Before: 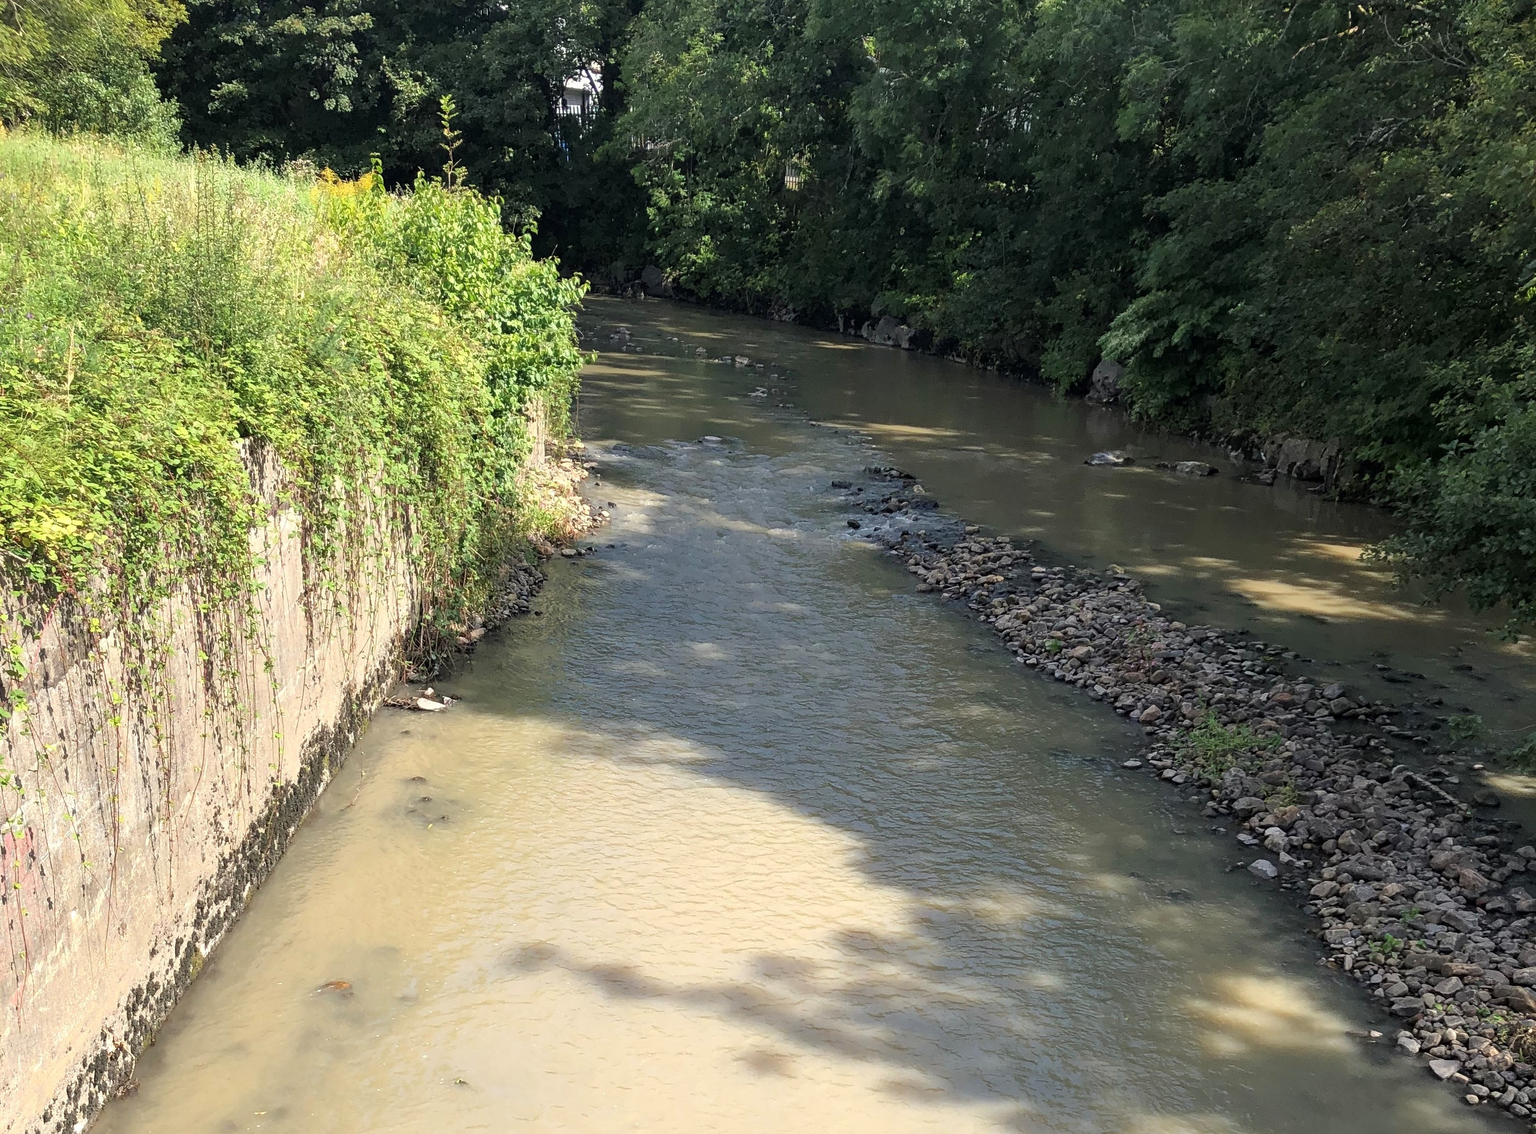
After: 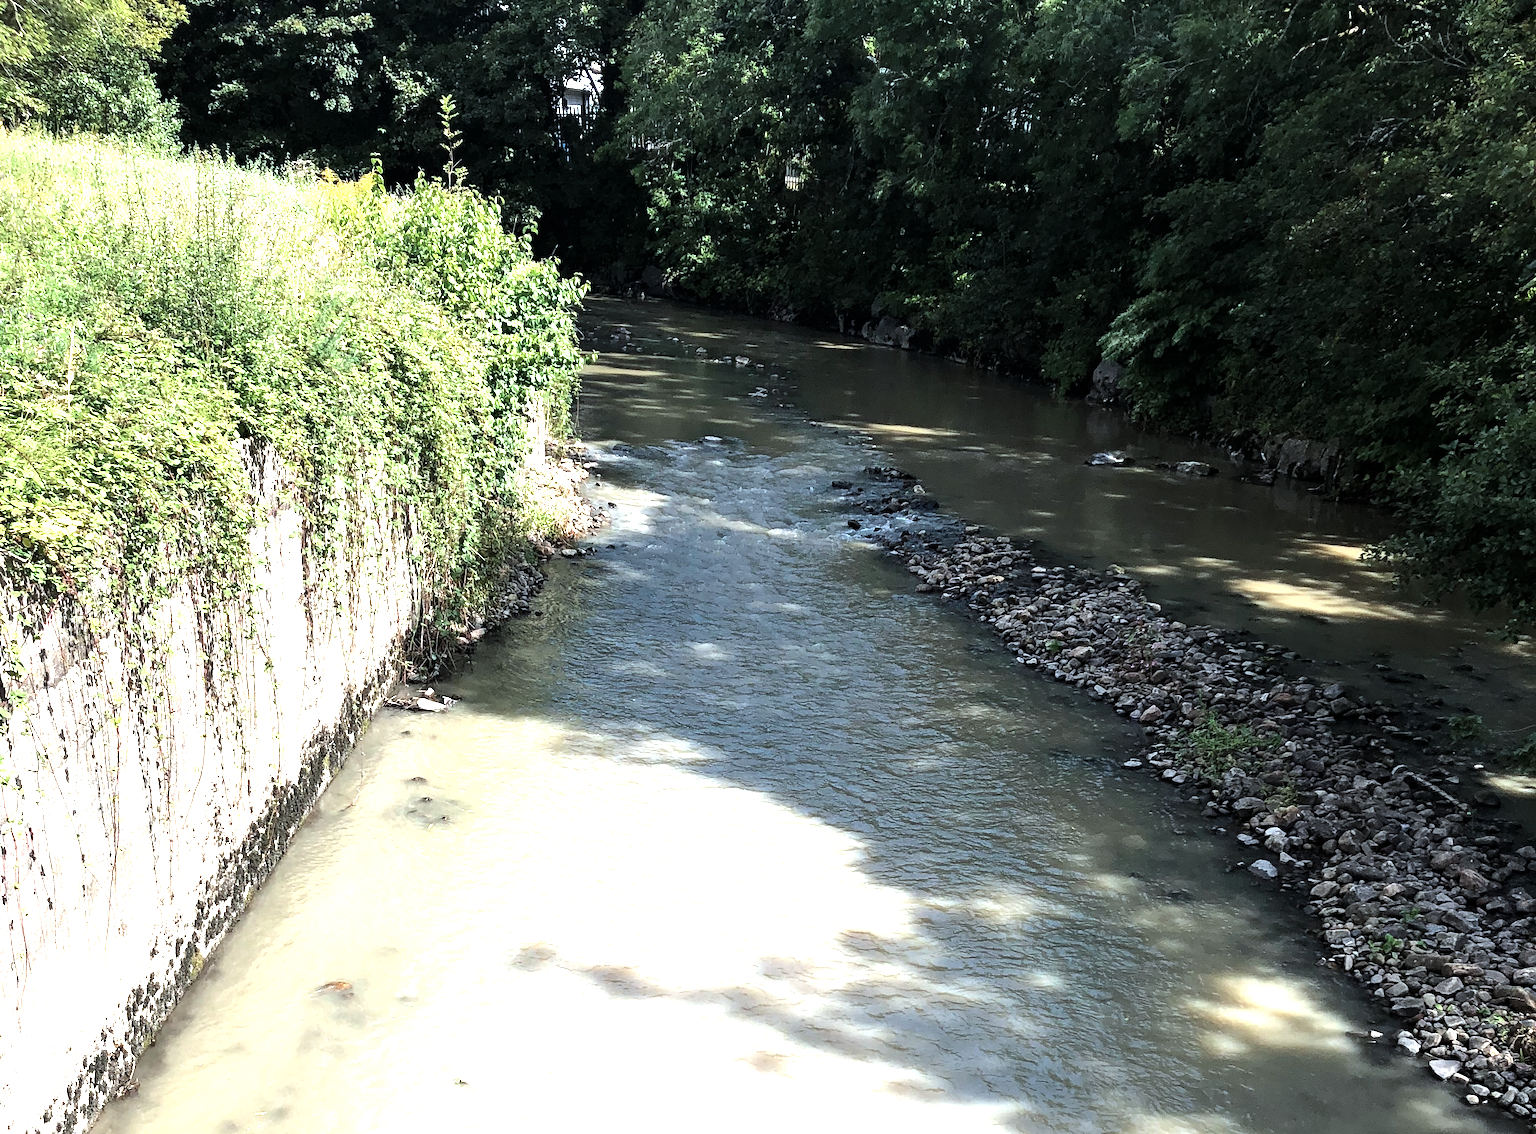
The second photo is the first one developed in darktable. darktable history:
color correction: highlights a* -3.96, highlights b* -10.71
tone equalizer: -8 EV -0.775 EV, -7 EV -0.701 EV, -6 EV -0.586 EV, -5 EV -0.372 EV, -3 EV 0.391 EV, -2 EV 0.6 EV, -1 EV 0.674 EV, +0 EV 0.78 EV, edges refinement/feathering 500, mask exposure compensation -1.57 EV, preserve details no
color balance rgb: perceptual saturation grading › global saturation -12.415%, global vibrance 24.99%, contrast 19.455%
